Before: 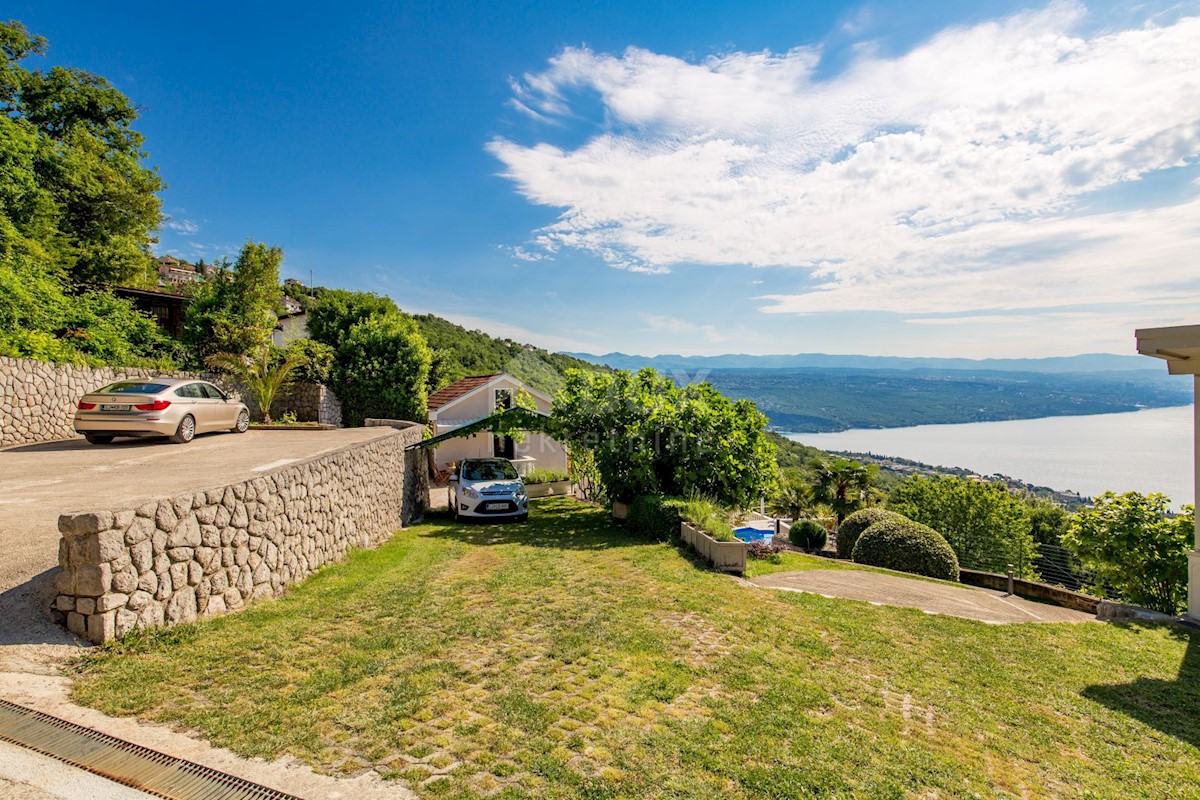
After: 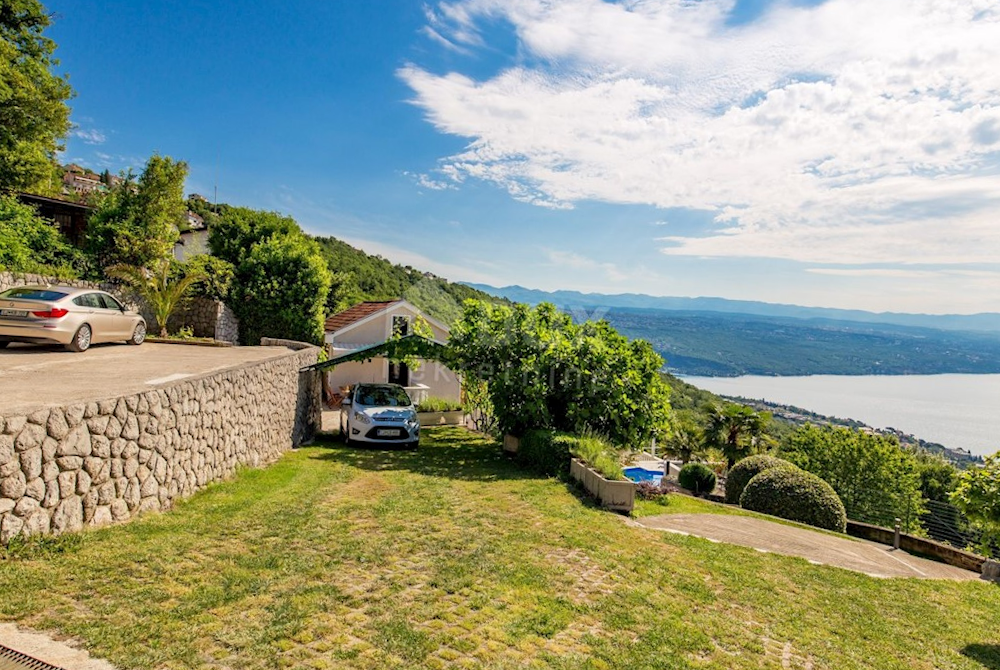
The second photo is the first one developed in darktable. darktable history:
crop and rotate: angle -3.16°, left 5.242%, top 5.201%, right 4.618%, bottom 4.12%
